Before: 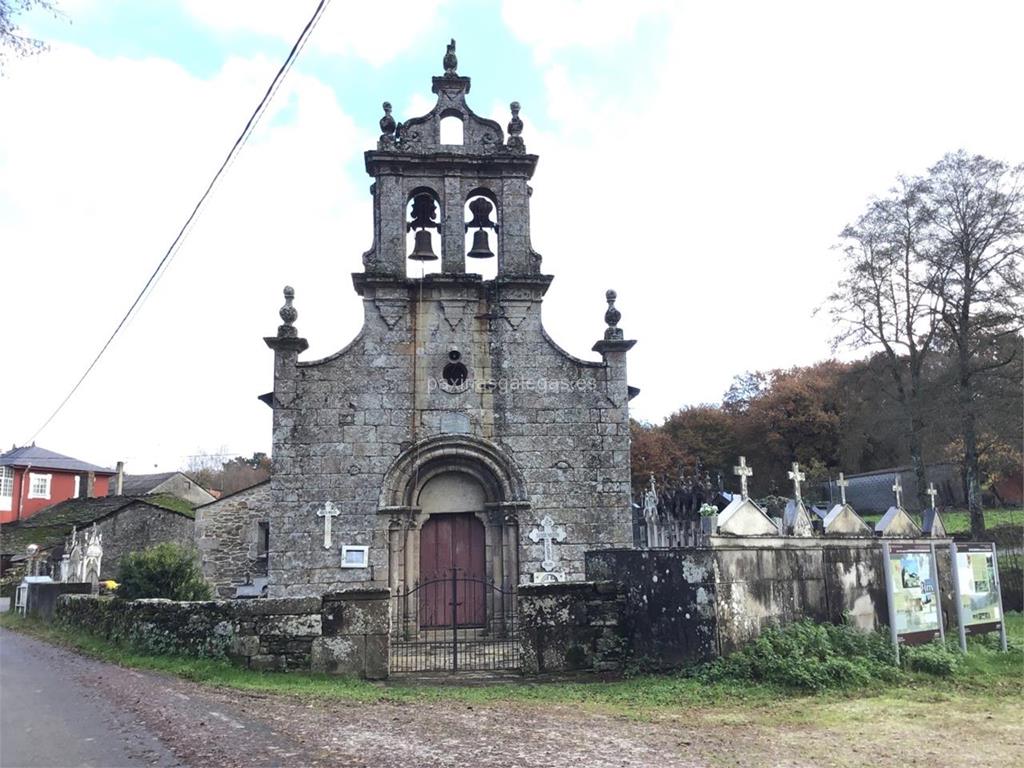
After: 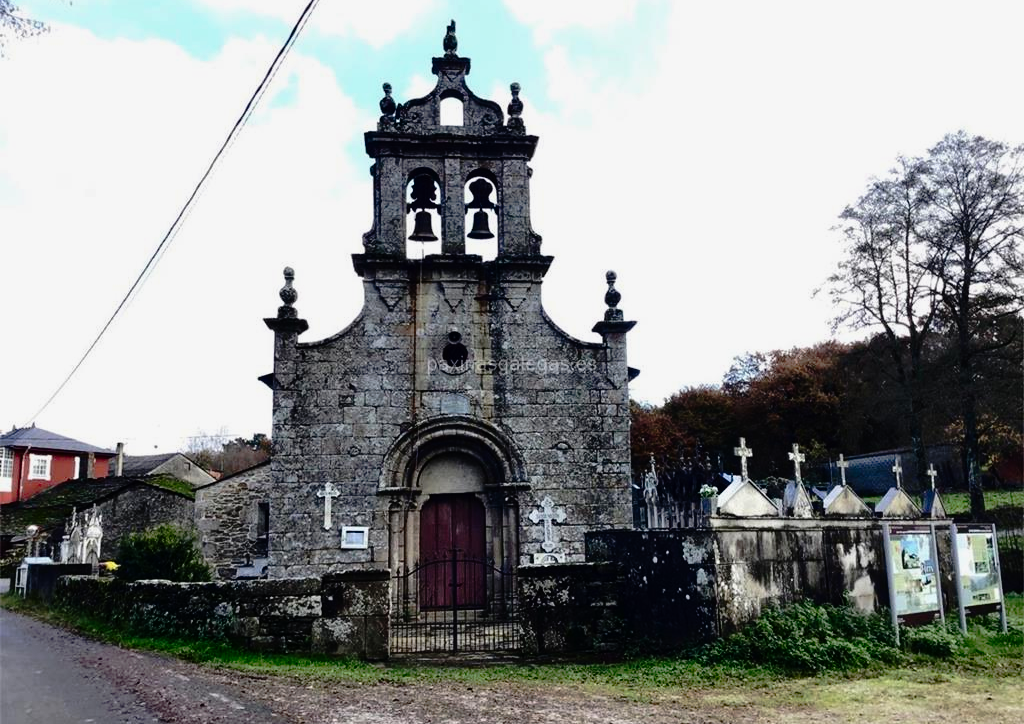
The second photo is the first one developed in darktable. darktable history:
contrast brightness saturation: contrast 0.192, brightness -0.24, saturation 0.118
crop and rotate: top 2.561%, bottom 3.046%
shadows and highlights: shadows -20.33, white point adjustment -2.18, highlights -35.15
tone curve: curves: ch0 [(0, 0) (0.126, 0.061) (0.362, 0.382) (0.498, 0.498) (0.706, 0.712) (1, 1)]; ch1 [(0, 0) (0.5, 0.522) (0.55, 0.586) (1, 1)]; ch2 [(0, 0) (0.44, 0.424) (0.5, 0.482) (0.537, 0.538) (1, 1)], preserve colors none
